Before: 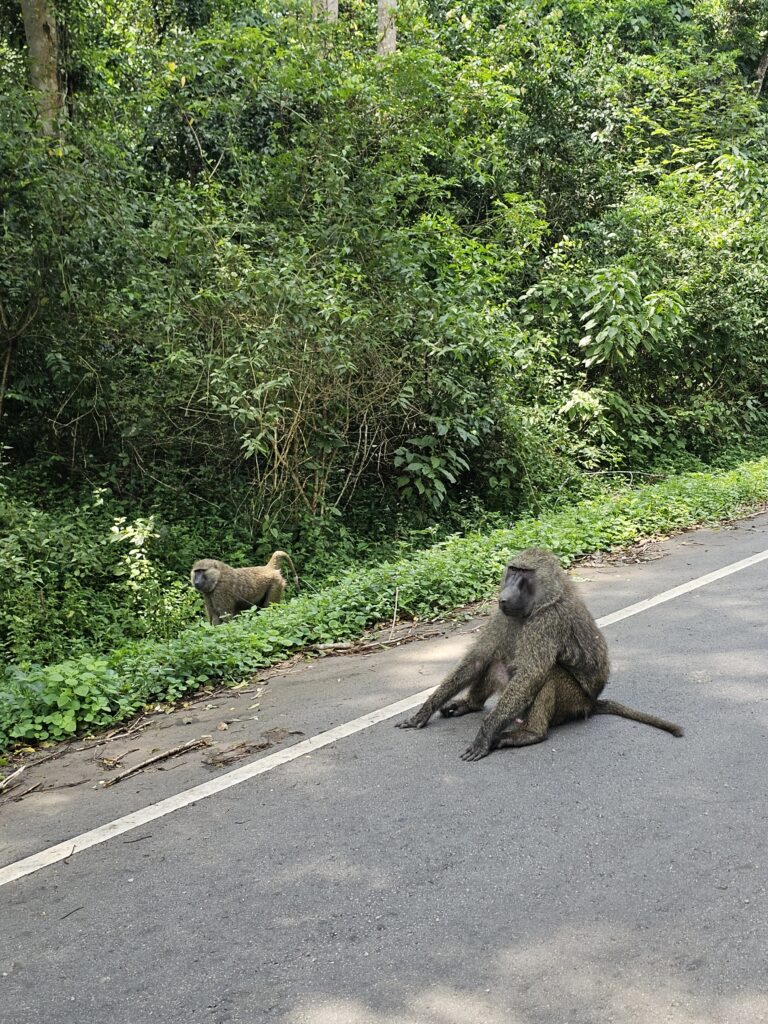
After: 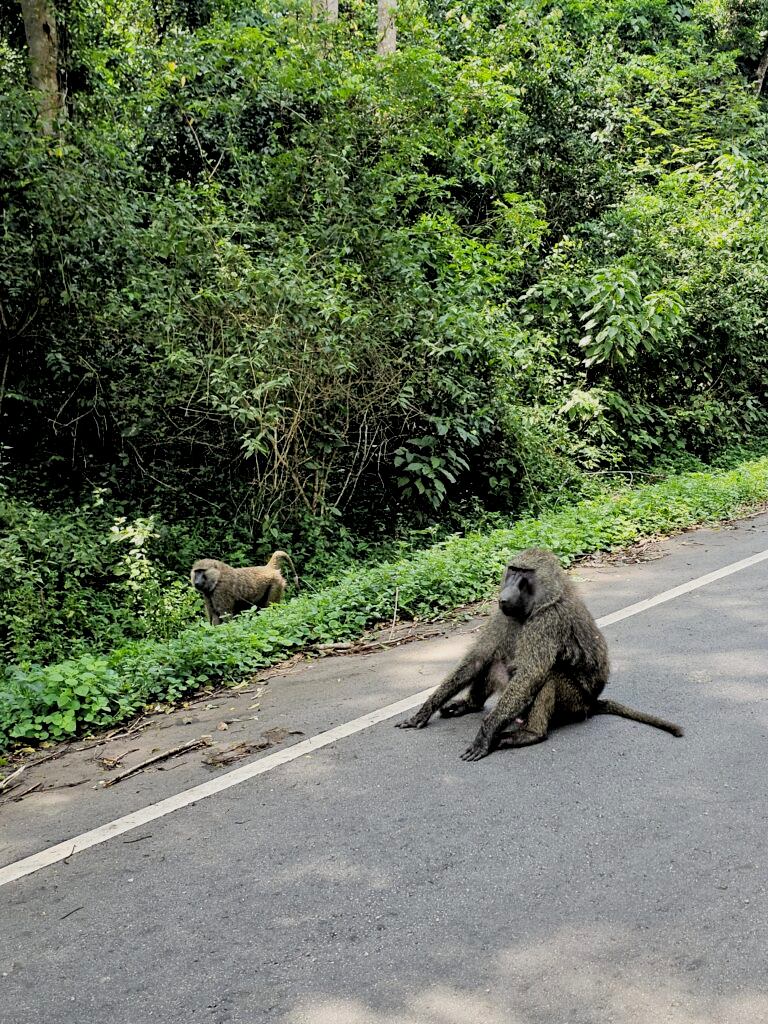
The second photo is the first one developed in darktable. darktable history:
local contrast: mode bilateral grid, contrast 20, coarseness 50, detail 120%, midtone range 0.2
filmic rgb: black relative exposure -3.86 EV, white relative exposure 3.48 EV, hardness 2.63, contrast 1.103
